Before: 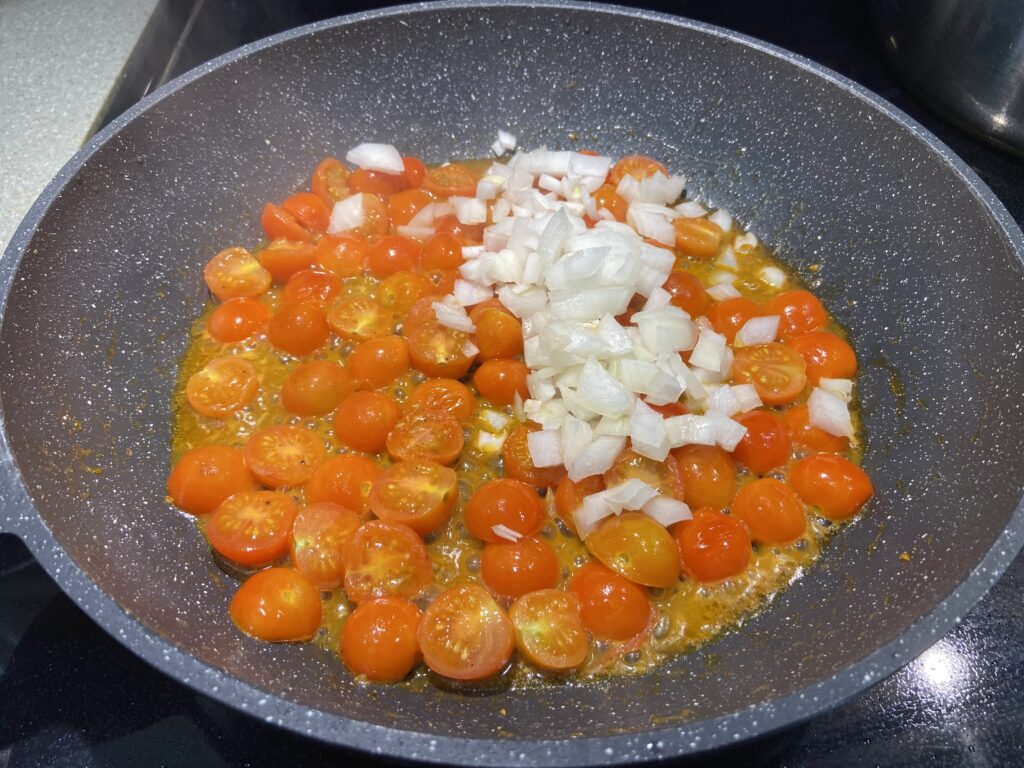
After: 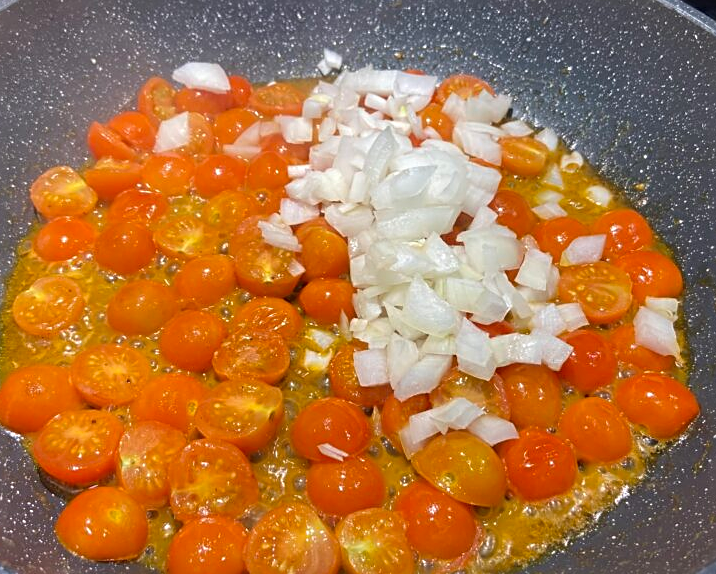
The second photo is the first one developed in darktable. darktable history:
crop and rotate: left 17.046%, top 10.659%, right 12.989%, bottom 14.553%
sharpen: radius 2.767
white balance: emerald 1
